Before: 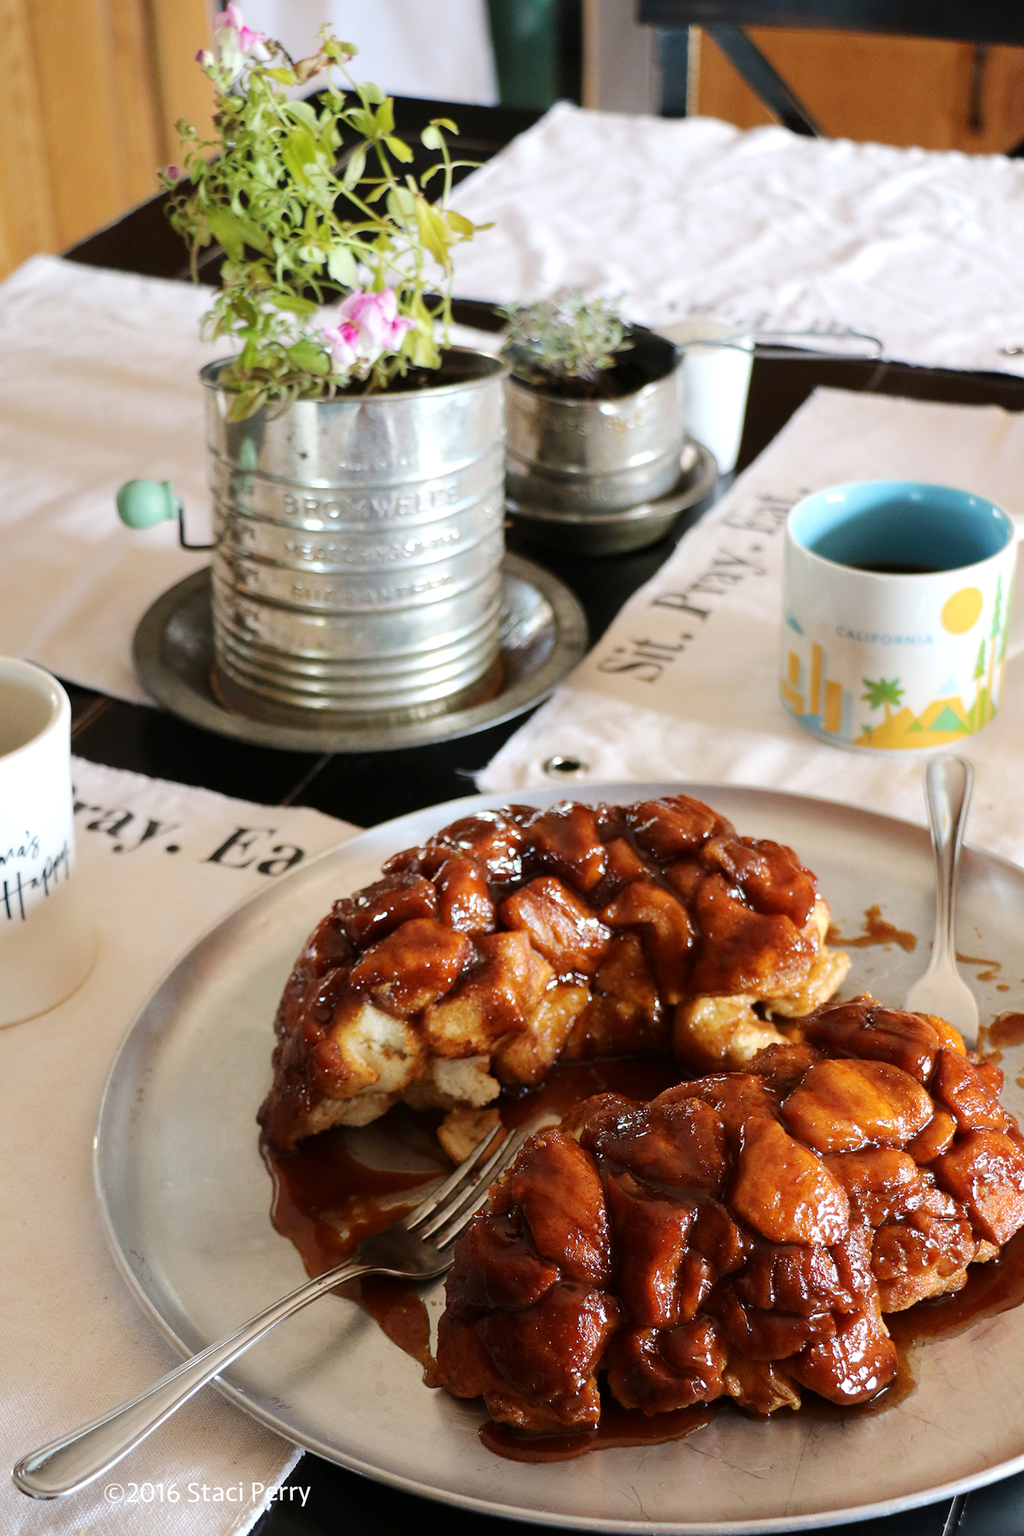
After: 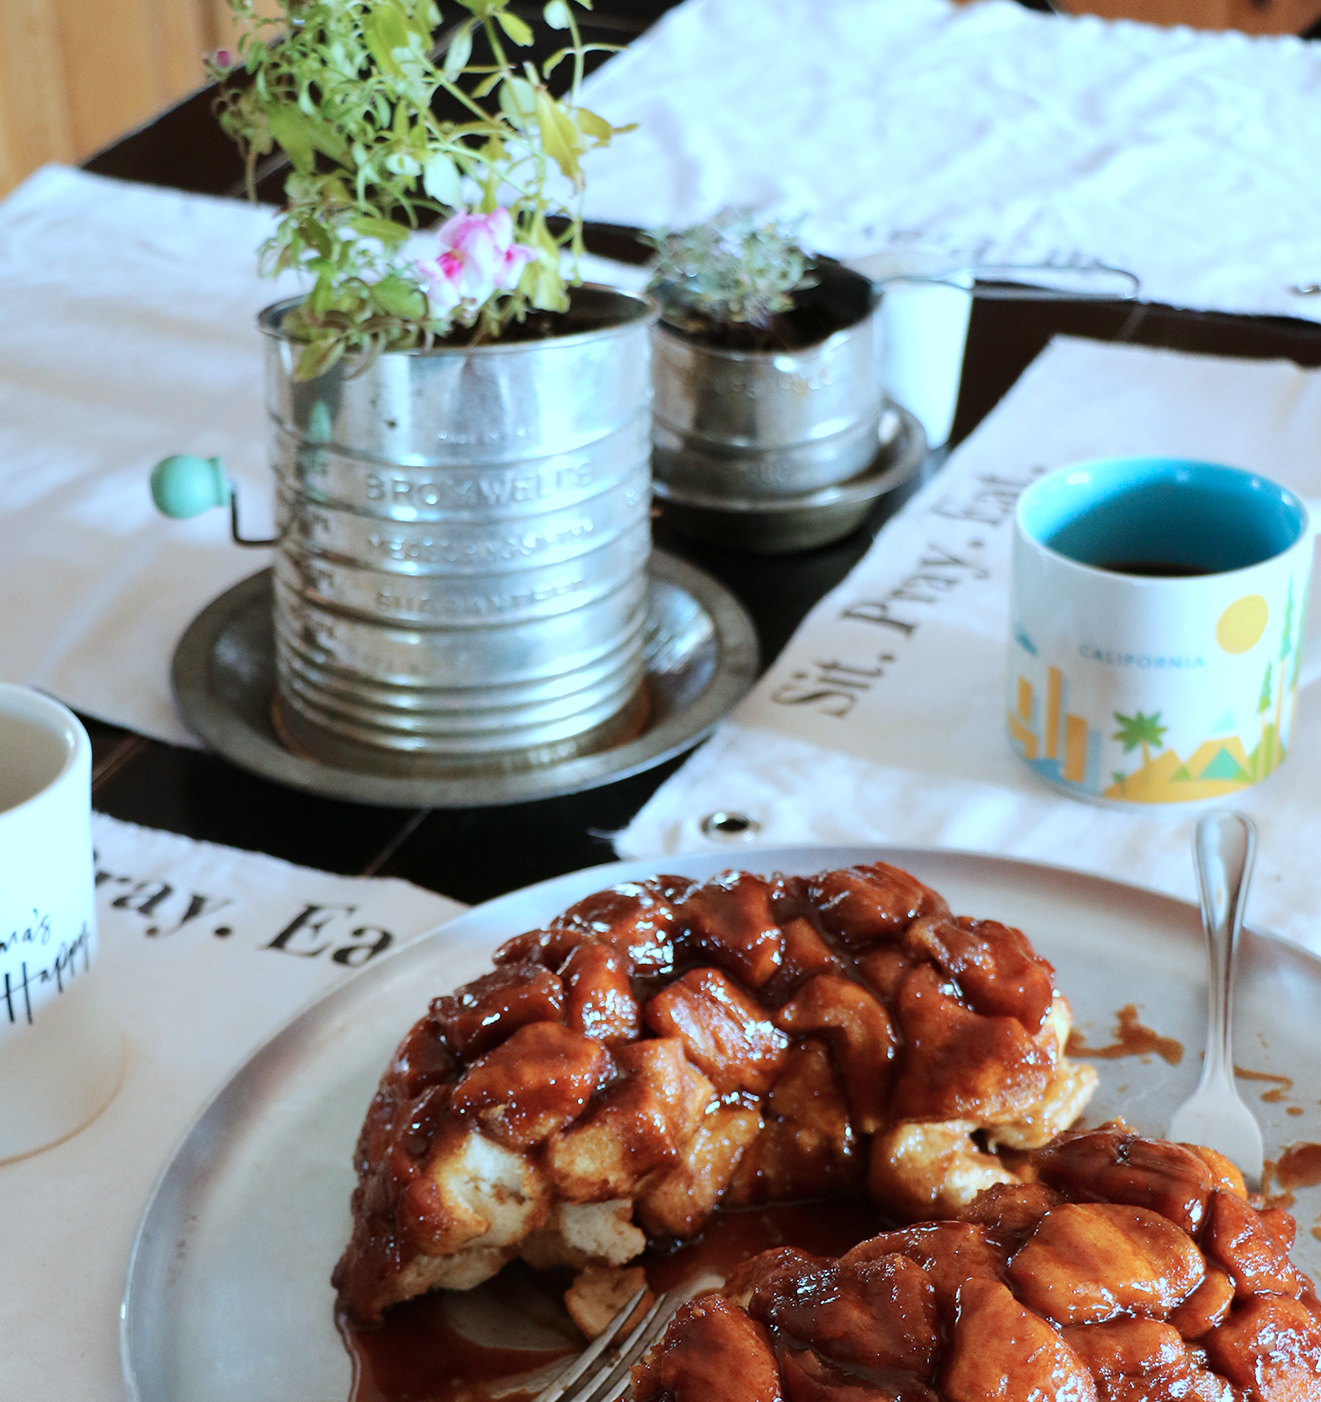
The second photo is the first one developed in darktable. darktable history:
crop and rotate: top 8.293%, bottom 20.996%
color correction: highlights a* -9.35, highlights b* -23.15
